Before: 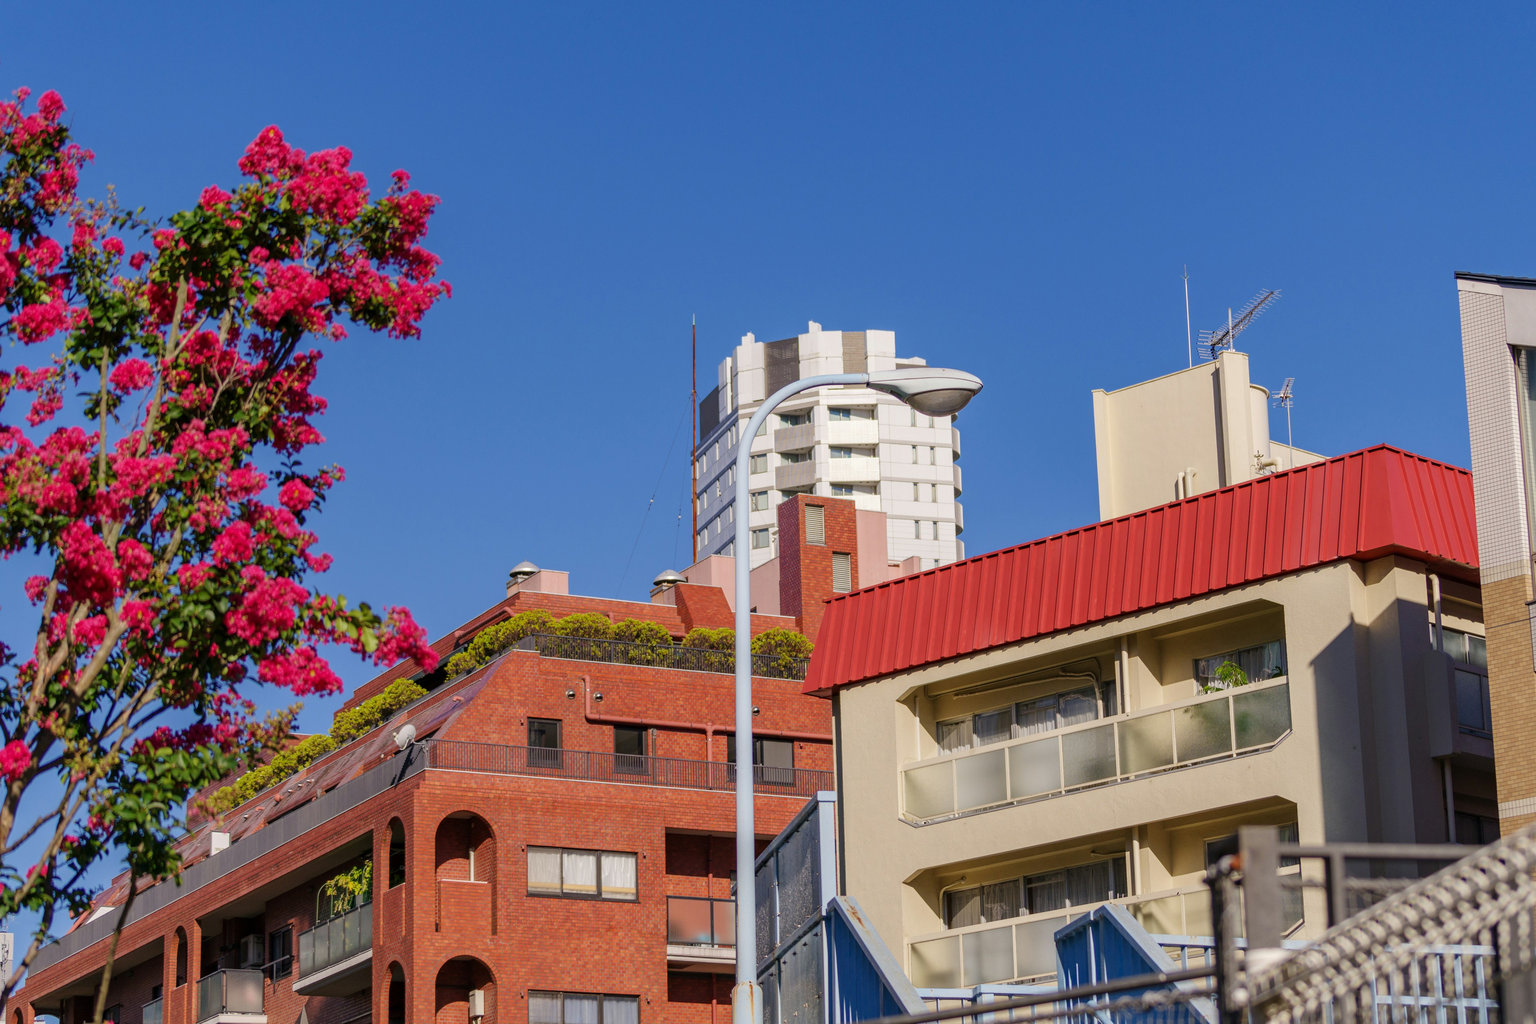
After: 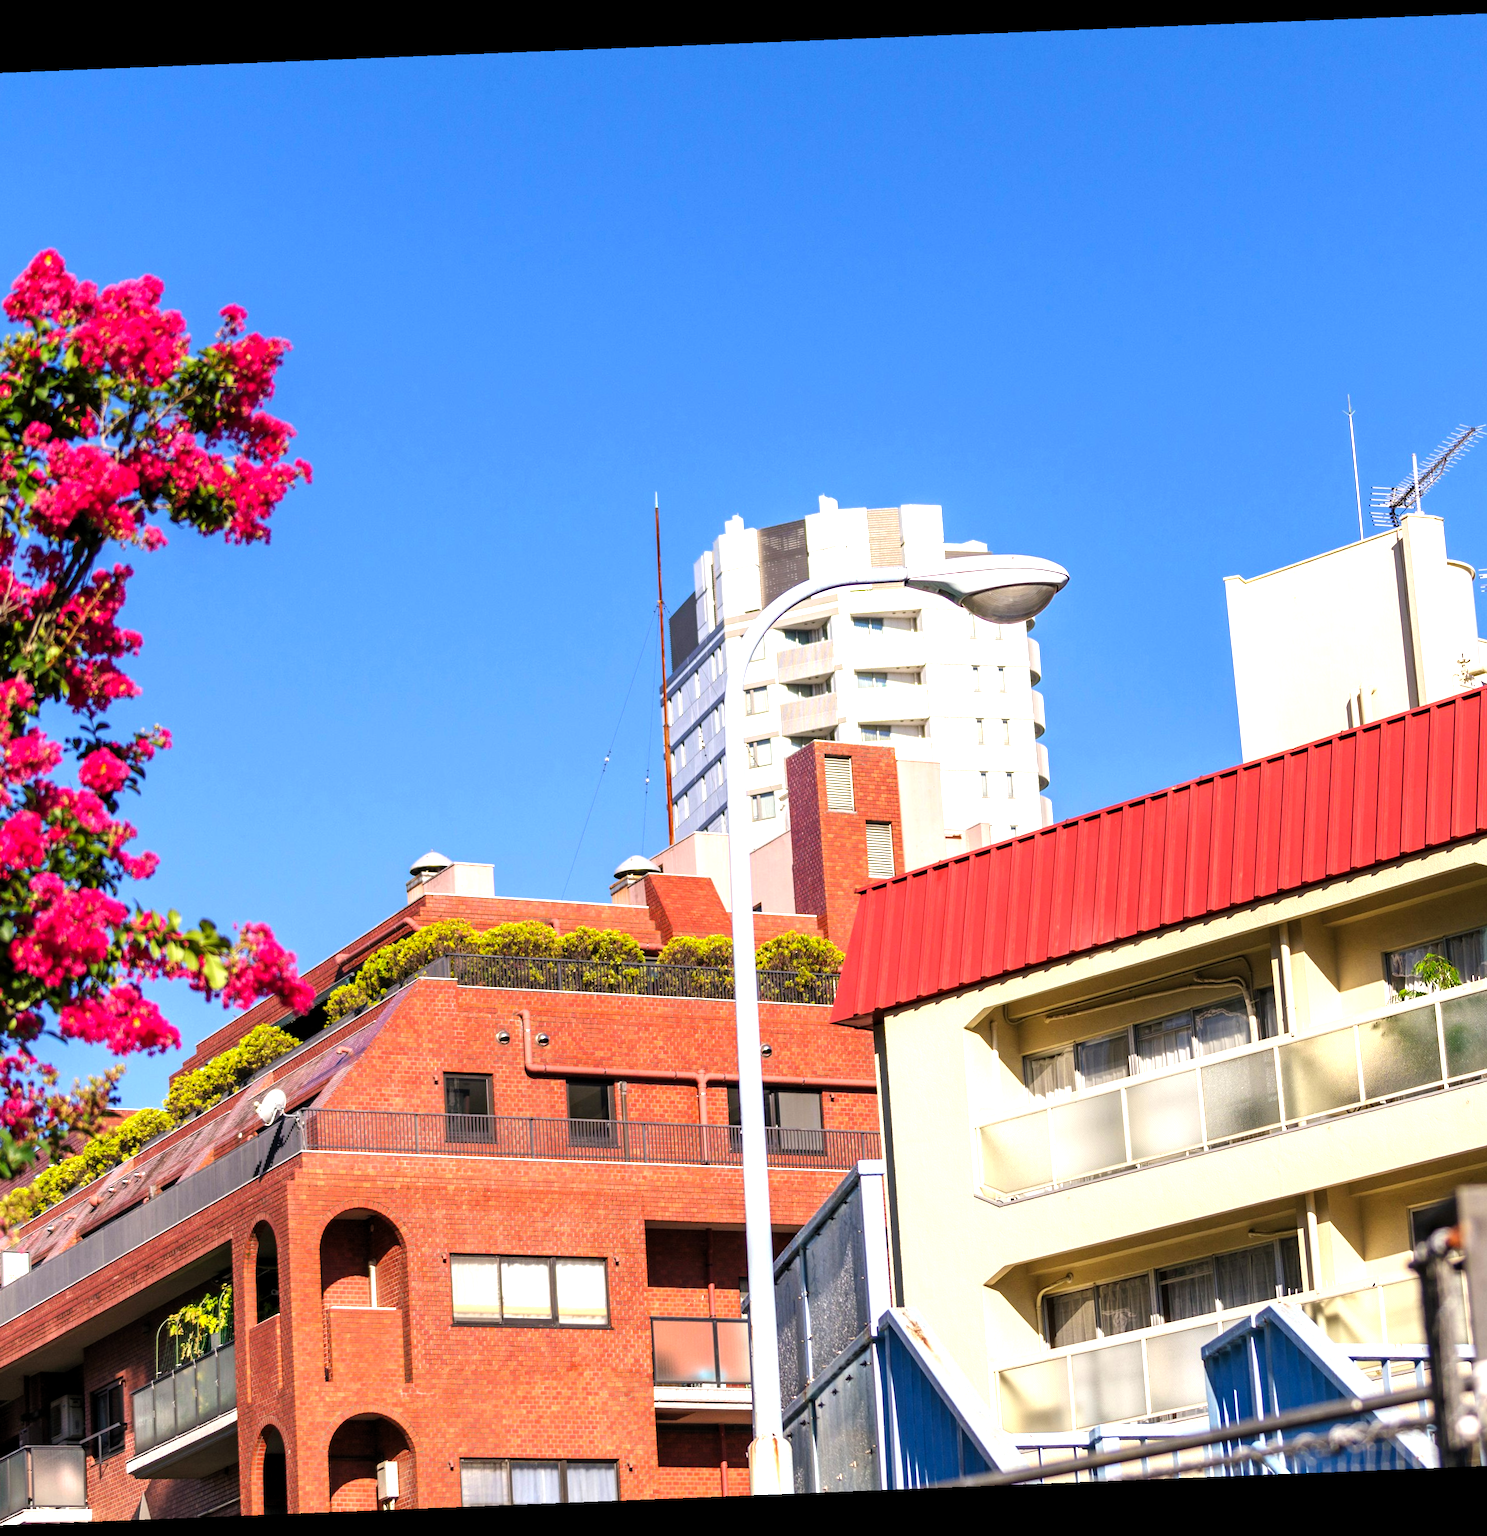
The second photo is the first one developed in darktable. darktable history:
crop: left 15.419%, right 17.914%
levels: levels [0.012, 0.367, 0.697]
rotate and perspective: rotation -2.29°, automatic cropping off
